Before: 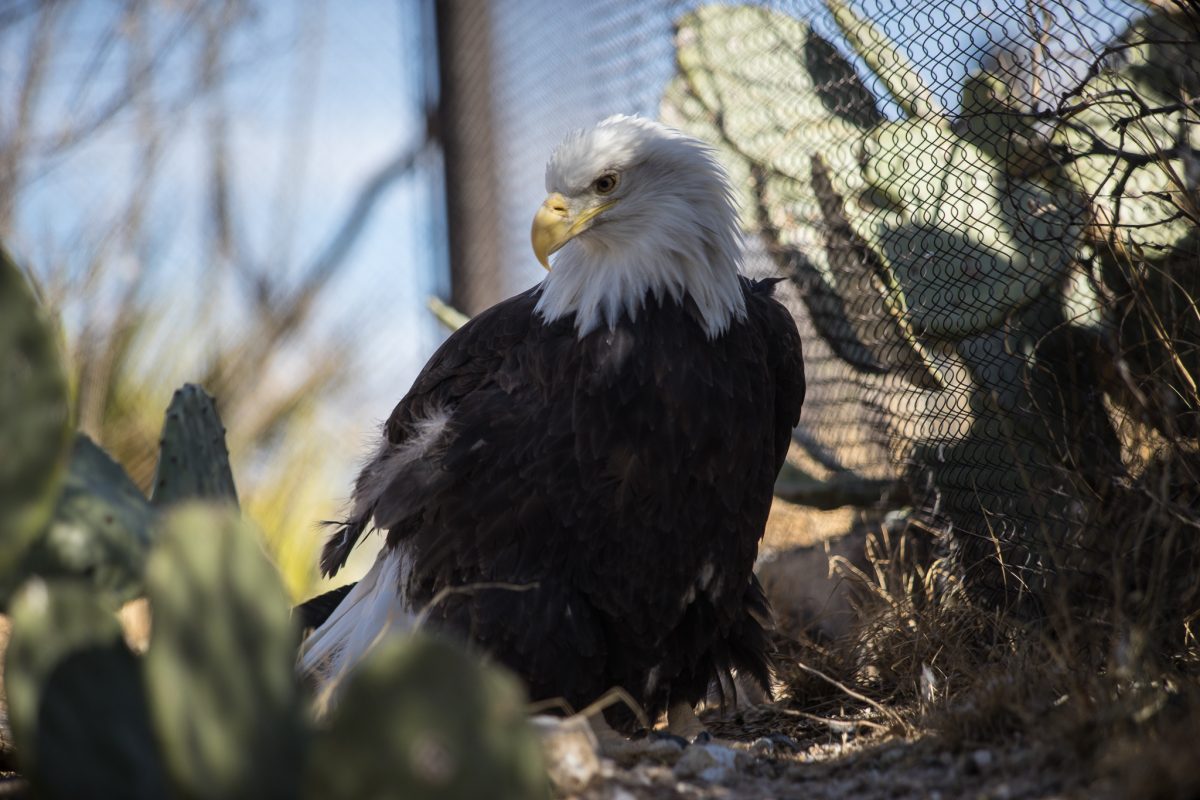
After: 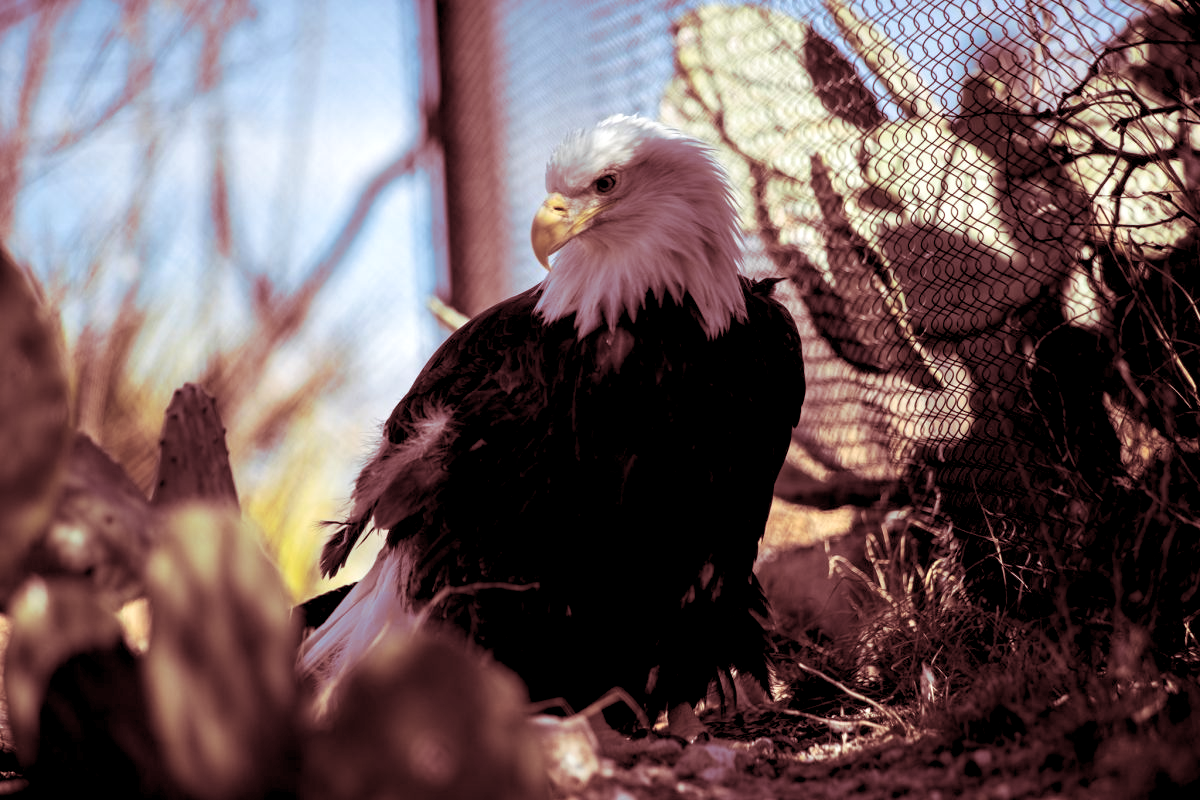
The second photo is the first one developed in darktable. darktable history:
split-toning: highlights › saturation 0, balance -61.83
rgb levels: levels [[0.01, 0.419, 0.839], [0, 0.5, 1], [0, 0.5, 1]]
